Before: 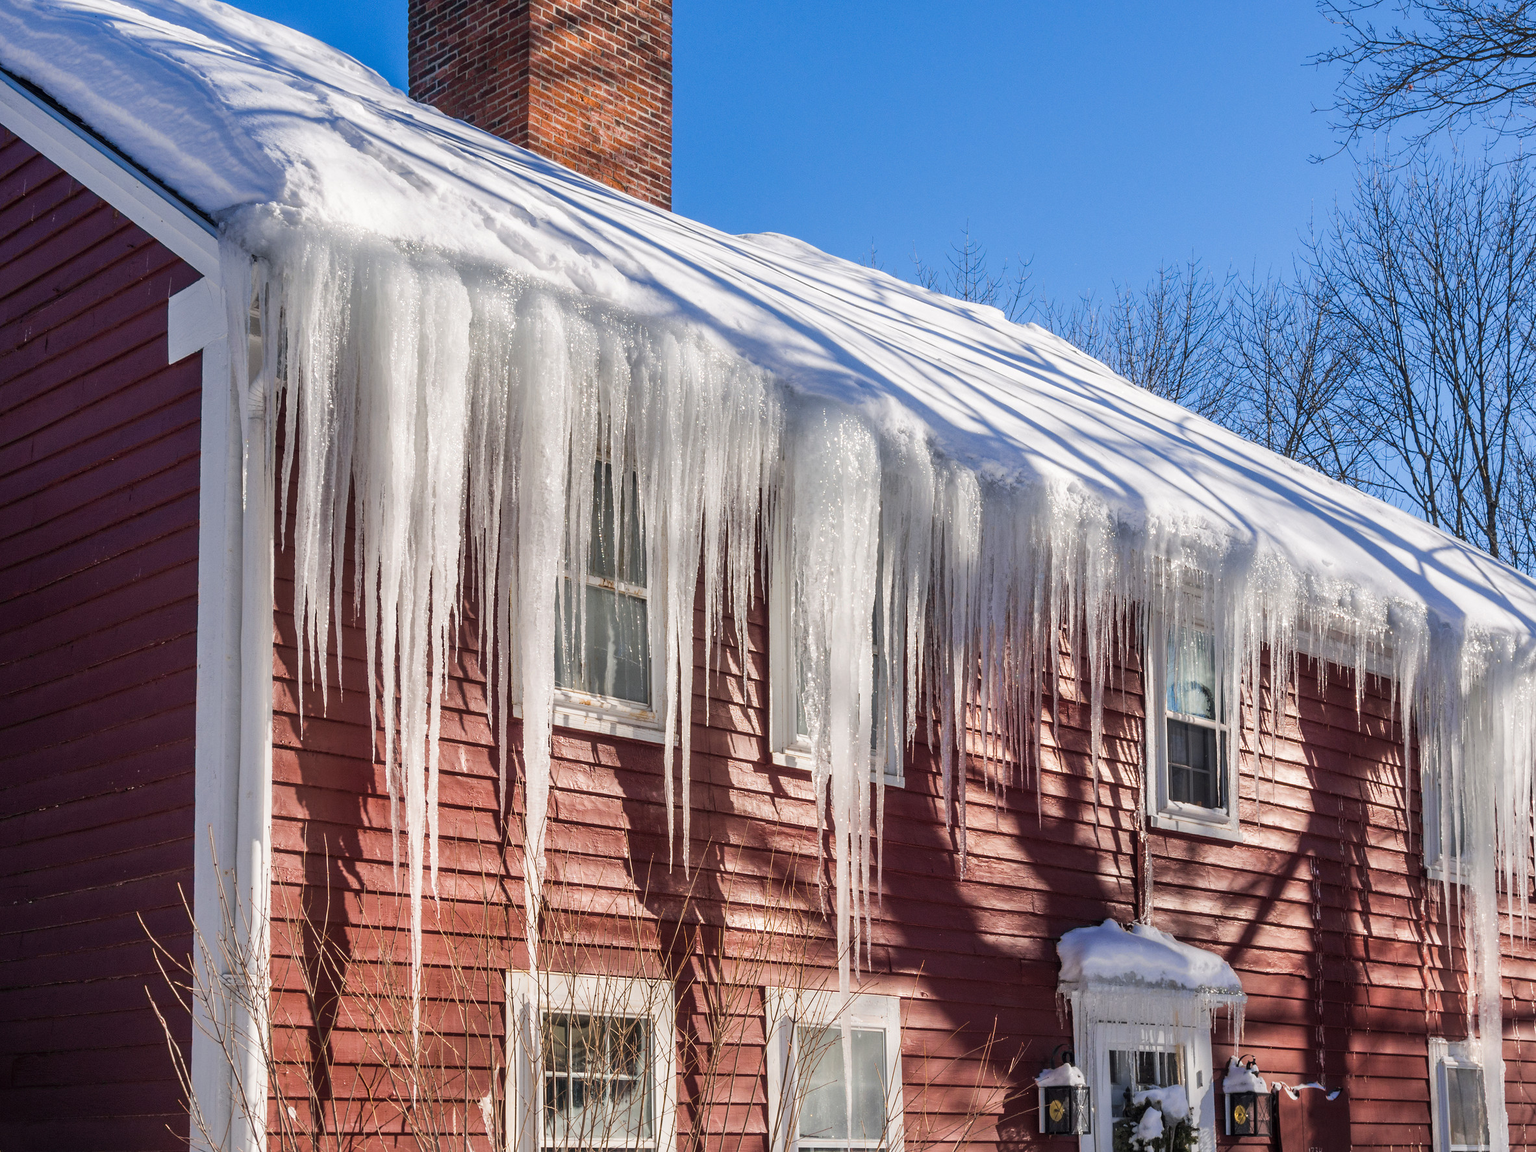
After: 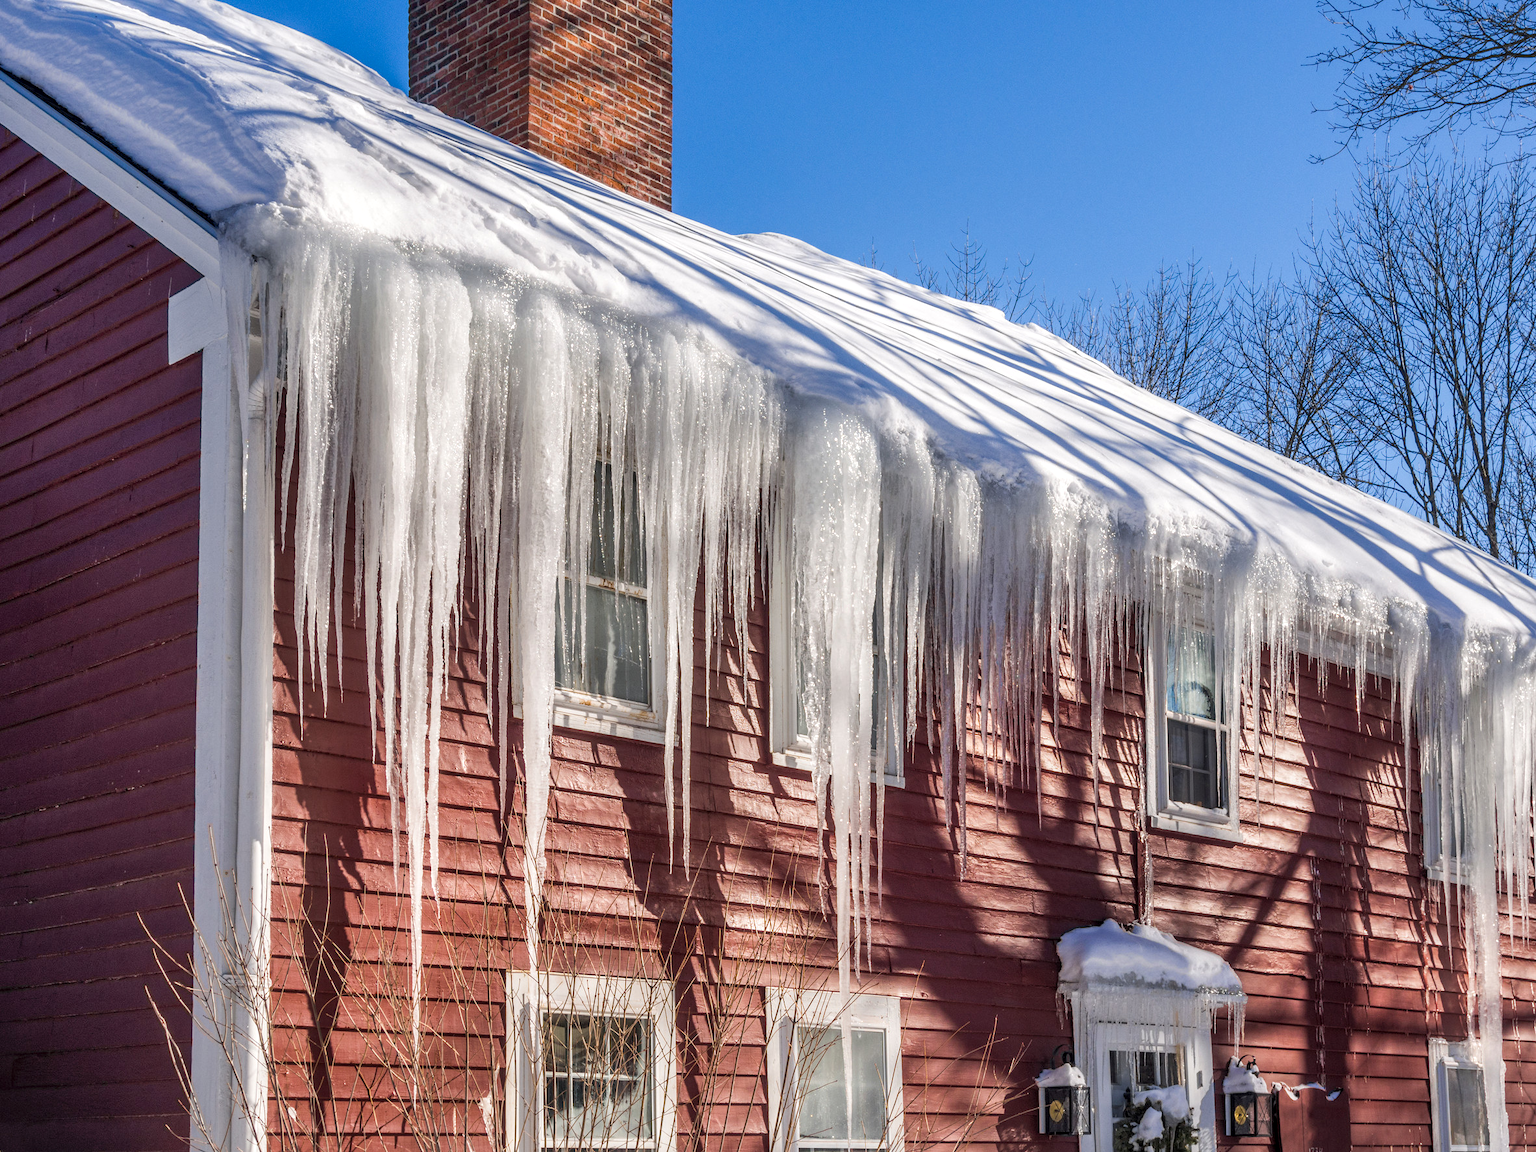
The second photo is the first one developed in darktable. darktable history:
local contrast: on, module defaults
shadows and highlights: shadows 42.73, highlights 7.86
